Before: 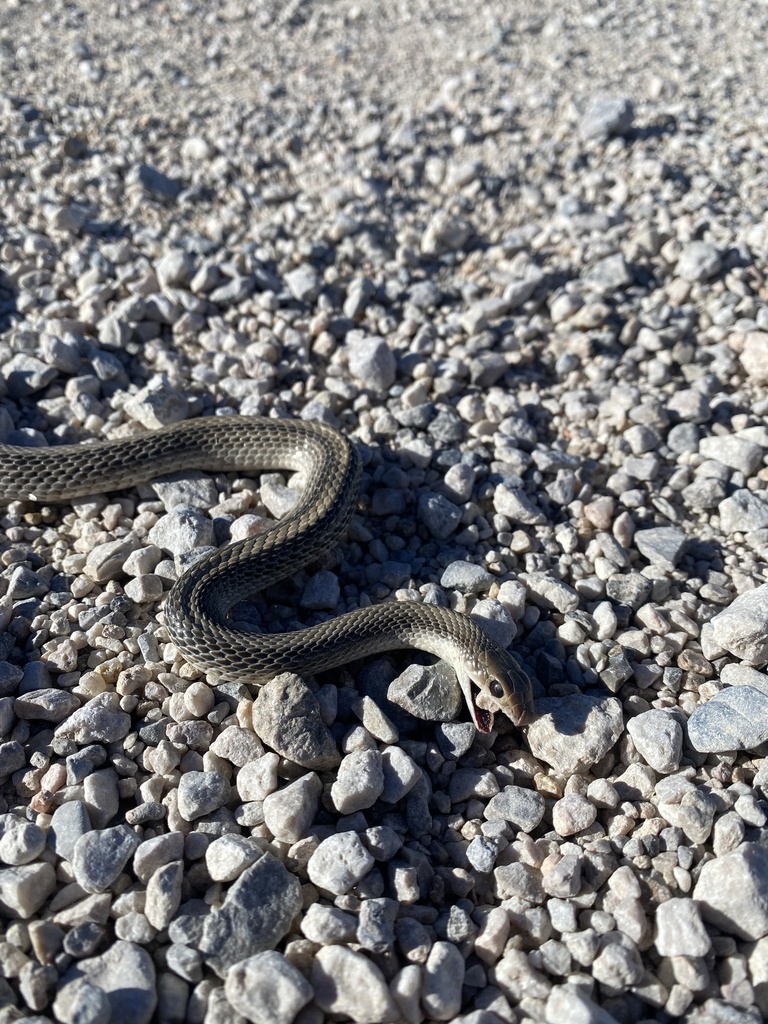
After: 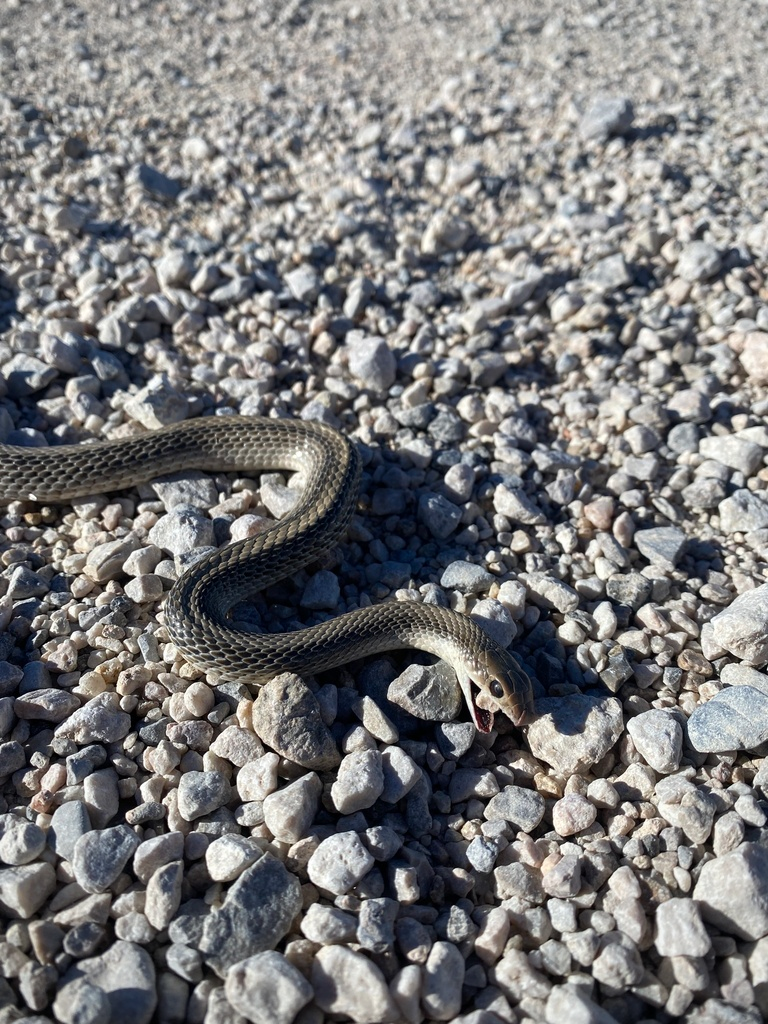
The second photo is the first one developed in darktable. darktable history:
vignetting: fall-off start 71.91%, brightness -0.187, saturation -0.3
